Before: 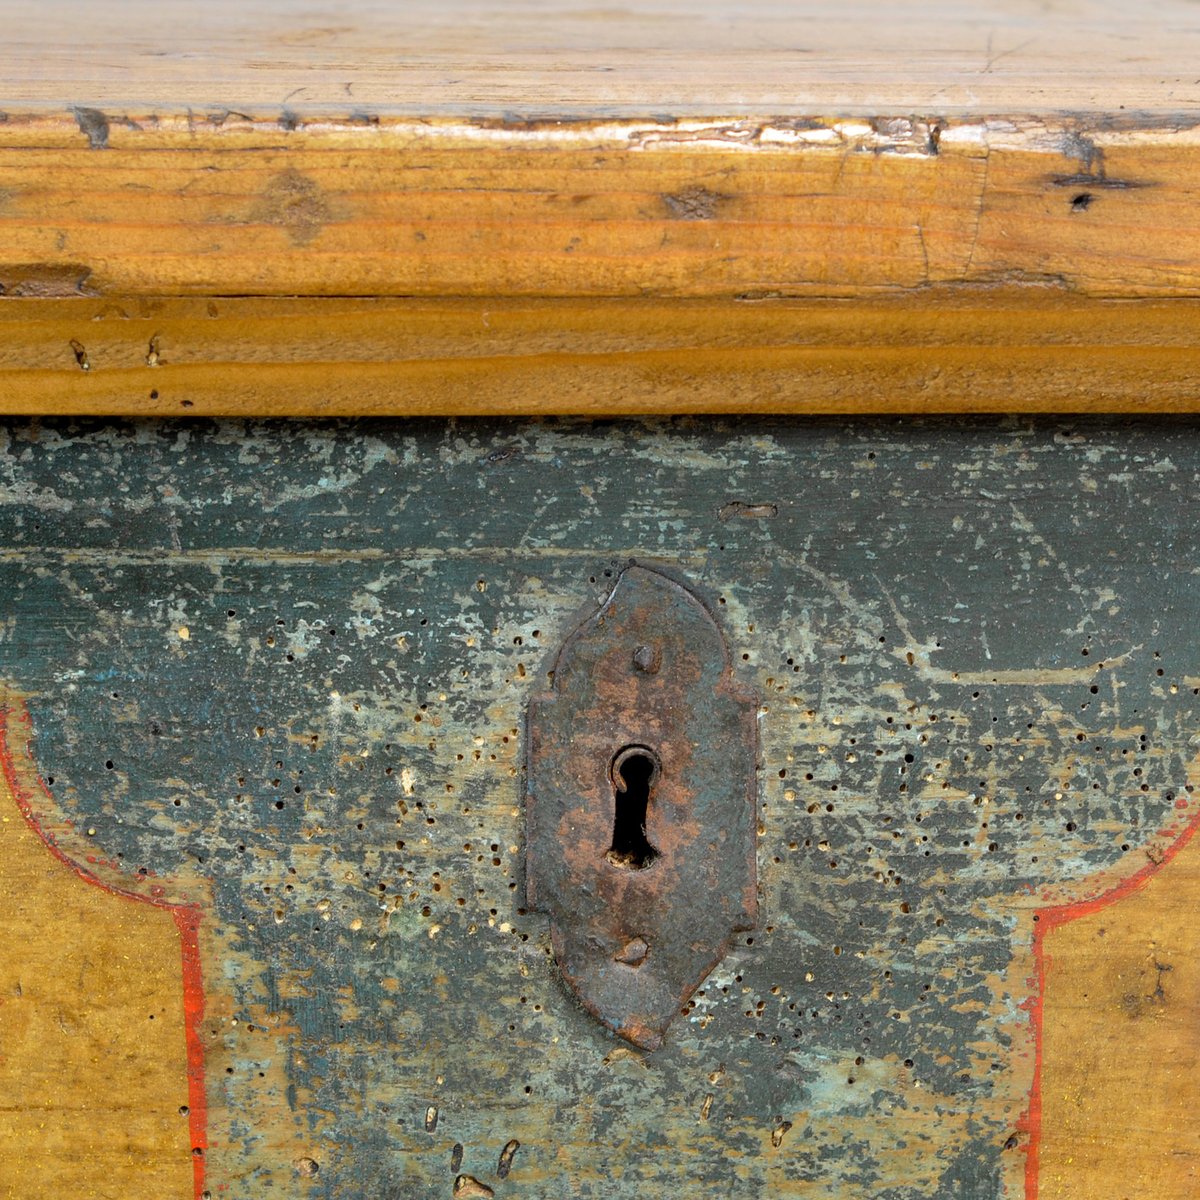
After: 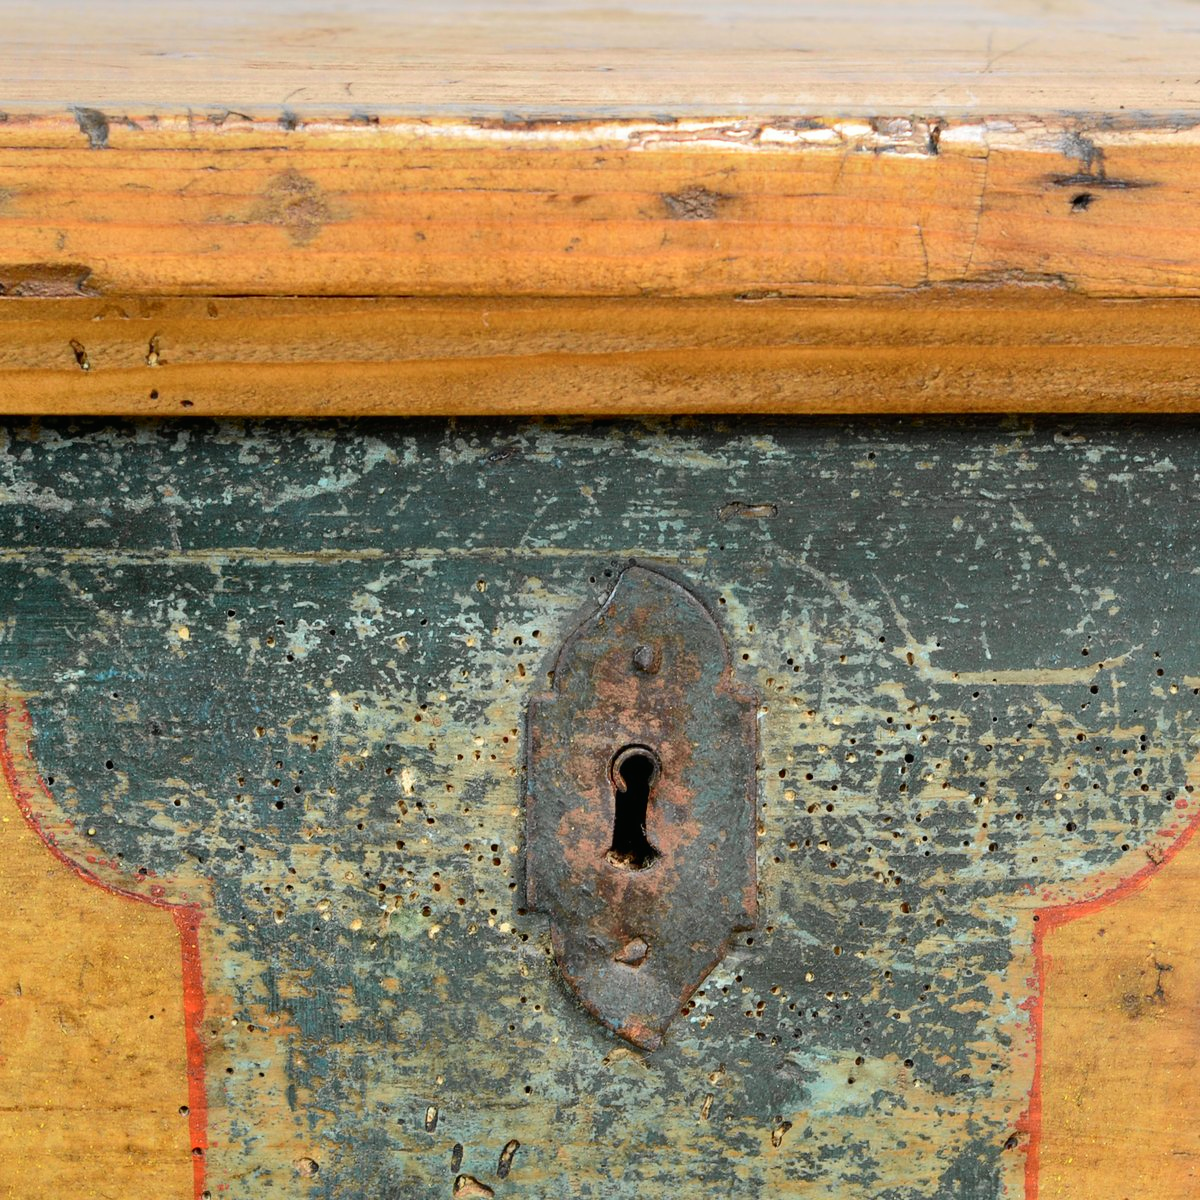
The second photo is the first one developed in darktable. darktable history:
tone curve: curves: ch0 [(0, 0.01) (0.037, 0.032) (0.131, 0.108) (0.275, 0.256) (0.483, 0.512) (0.61, 0.665) (0.696, 0.742) (0.792, 0.819) (0.911, 0.925) (0.997, 0.995)]; ch1 [(0, 0) (0.308, 0.29) (0.425, 0.411) (0.492, 0.488) (0.505, 0.503) (0.527, 0.531) (0.568, 0.594) (0.683, 0.702) (0.746, 0.77) (1, 1)]; ch2 [(0, 0) (0.246, 0.233) (0.36, 0.352) (0.415, 0.415) (0.485, 0.487) (0.502, 0.504) (0.525, 0.523) (0.539, 0.553) (0.587, 0.594) (0.636, 0.652) (0.711, 0.729) (0.845, 0.855) (0.998, 0.977)], color space Lab, independent channels, preserve colors none
color zones: curves: ch1 [(0, 0.469) (0.01, 0.469) (0.12, 0.446) (0.248, 0.469) (0.5, 0.5) (0.748, 0.5) (0.99, 0.469) (1, 0.469)]
